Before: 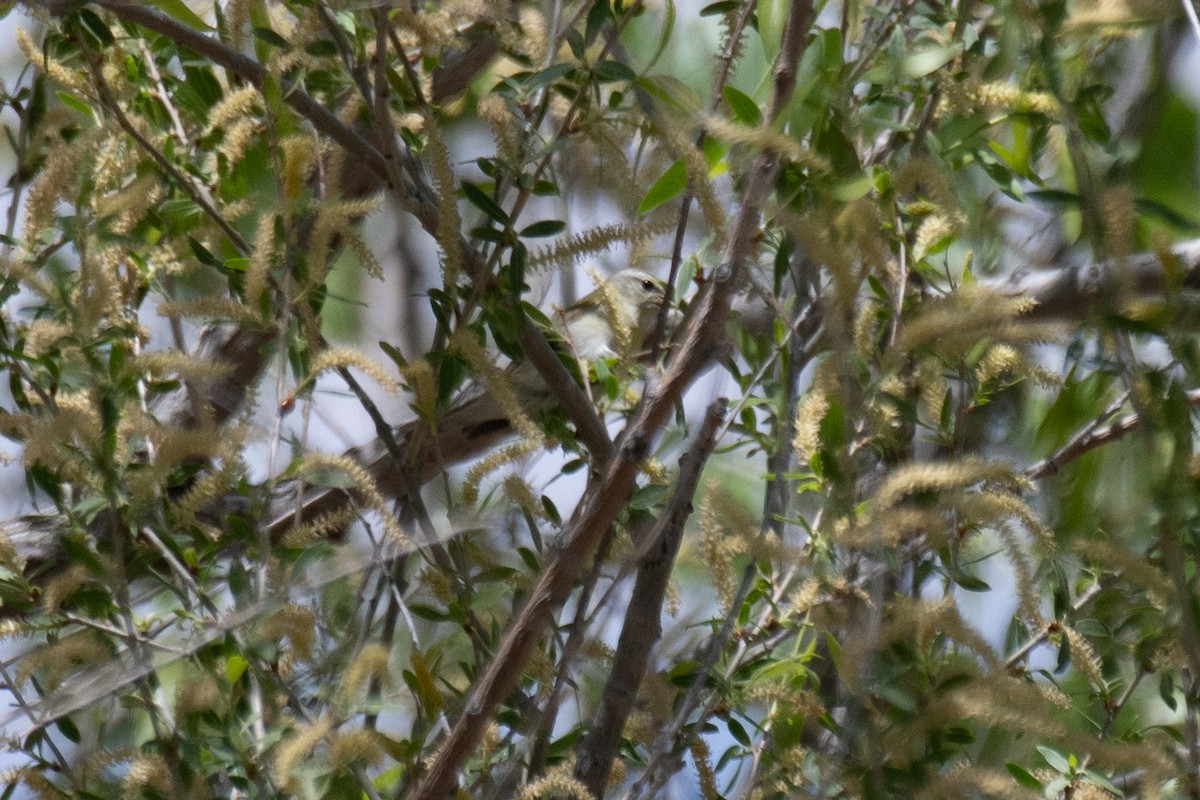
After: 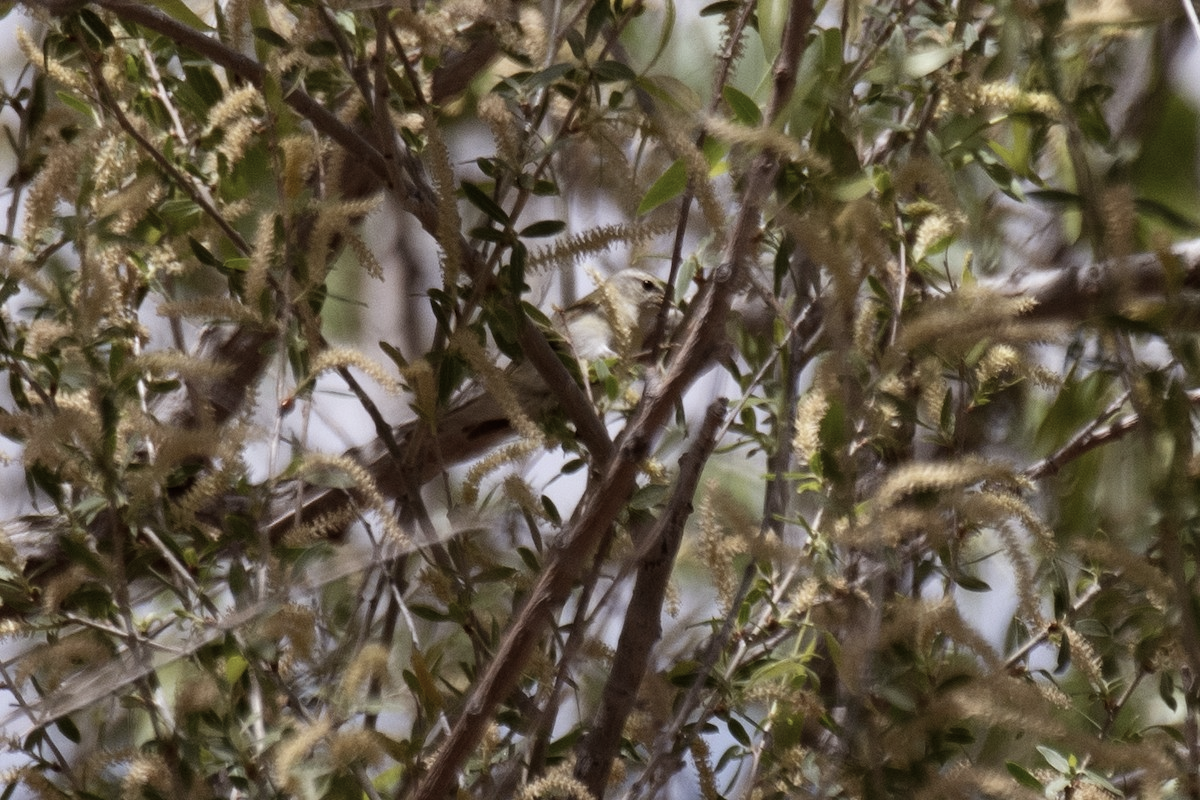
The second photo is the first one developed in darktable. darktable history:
rgb levels: mode RGB, independent channels, levels [[0, 0.5, 1], [0, 0.521, 1], [0, 0.536, 1]]
contrast brightness saturation: contrast 0.1, saturation -0.36
